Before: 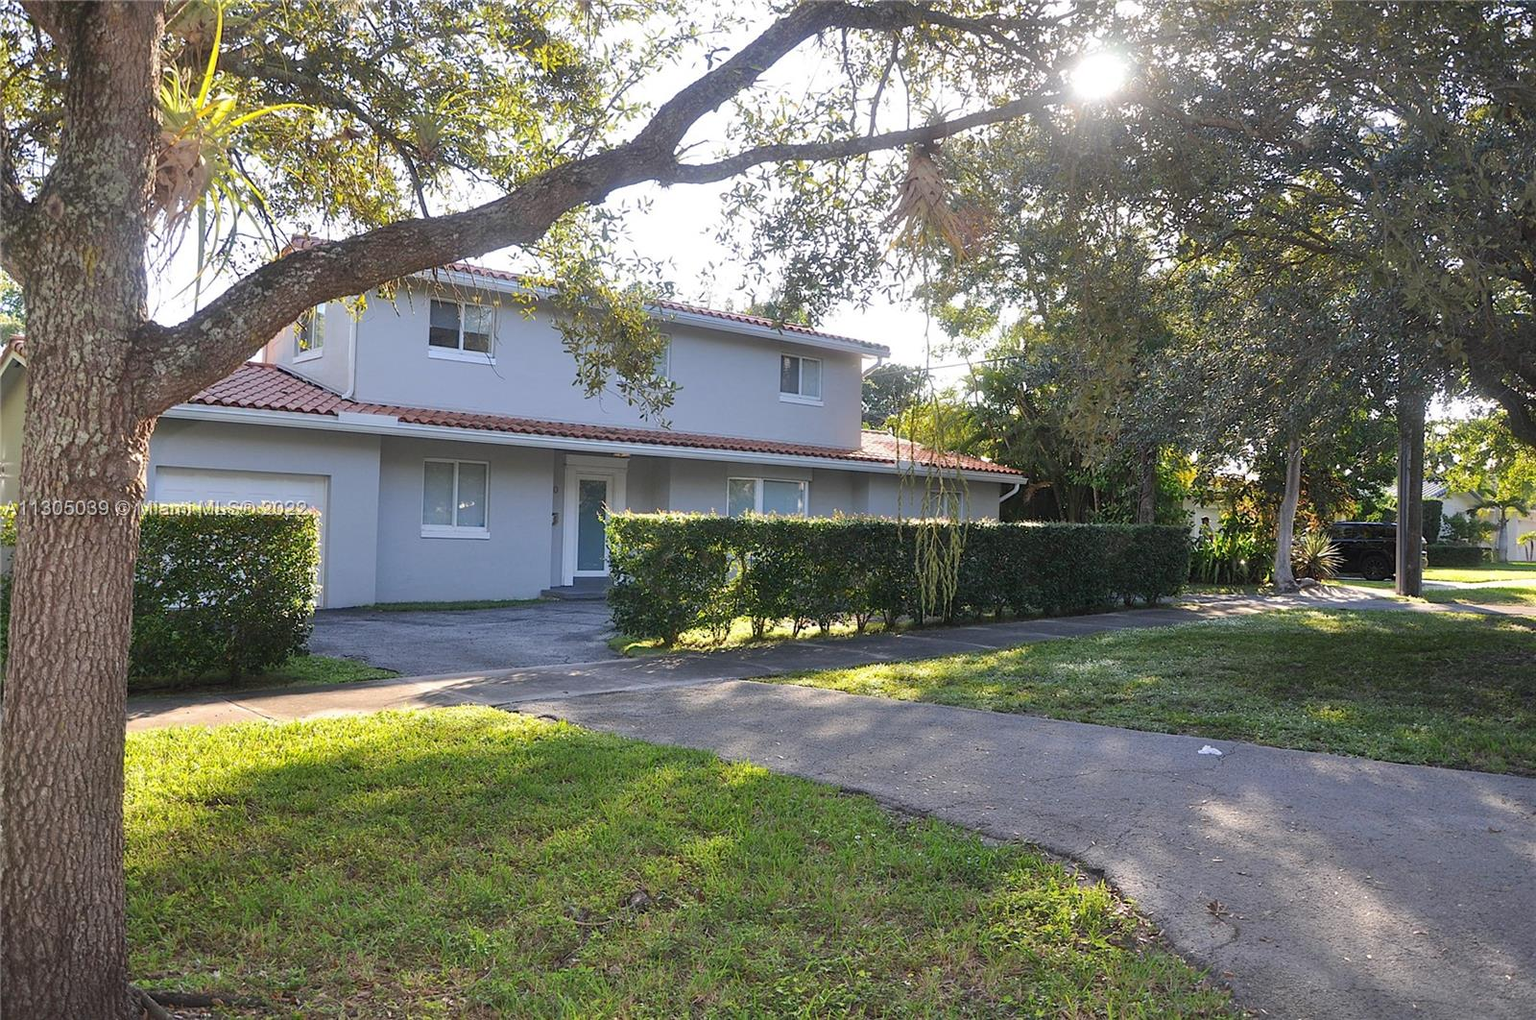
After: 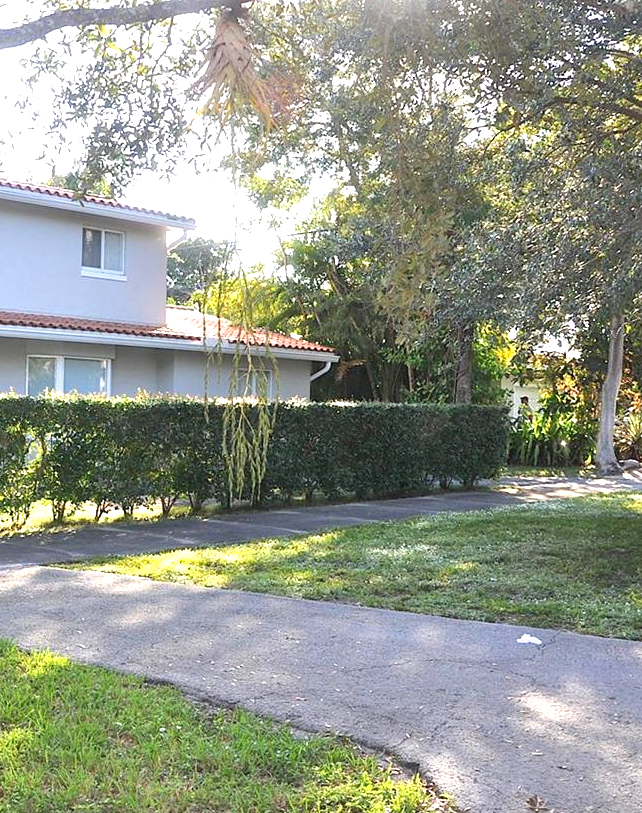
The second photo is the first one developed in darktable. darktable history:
exposure: black level correction 0, exposure 1 EV, compensate highlight preservation false
crop: left 45.719%, top 13.371%, right 14.141%, bottom 10.064%
tone equalizer: edges refinement/feathering 500, mask exposure compensation -1.57 EV, preserve details no
